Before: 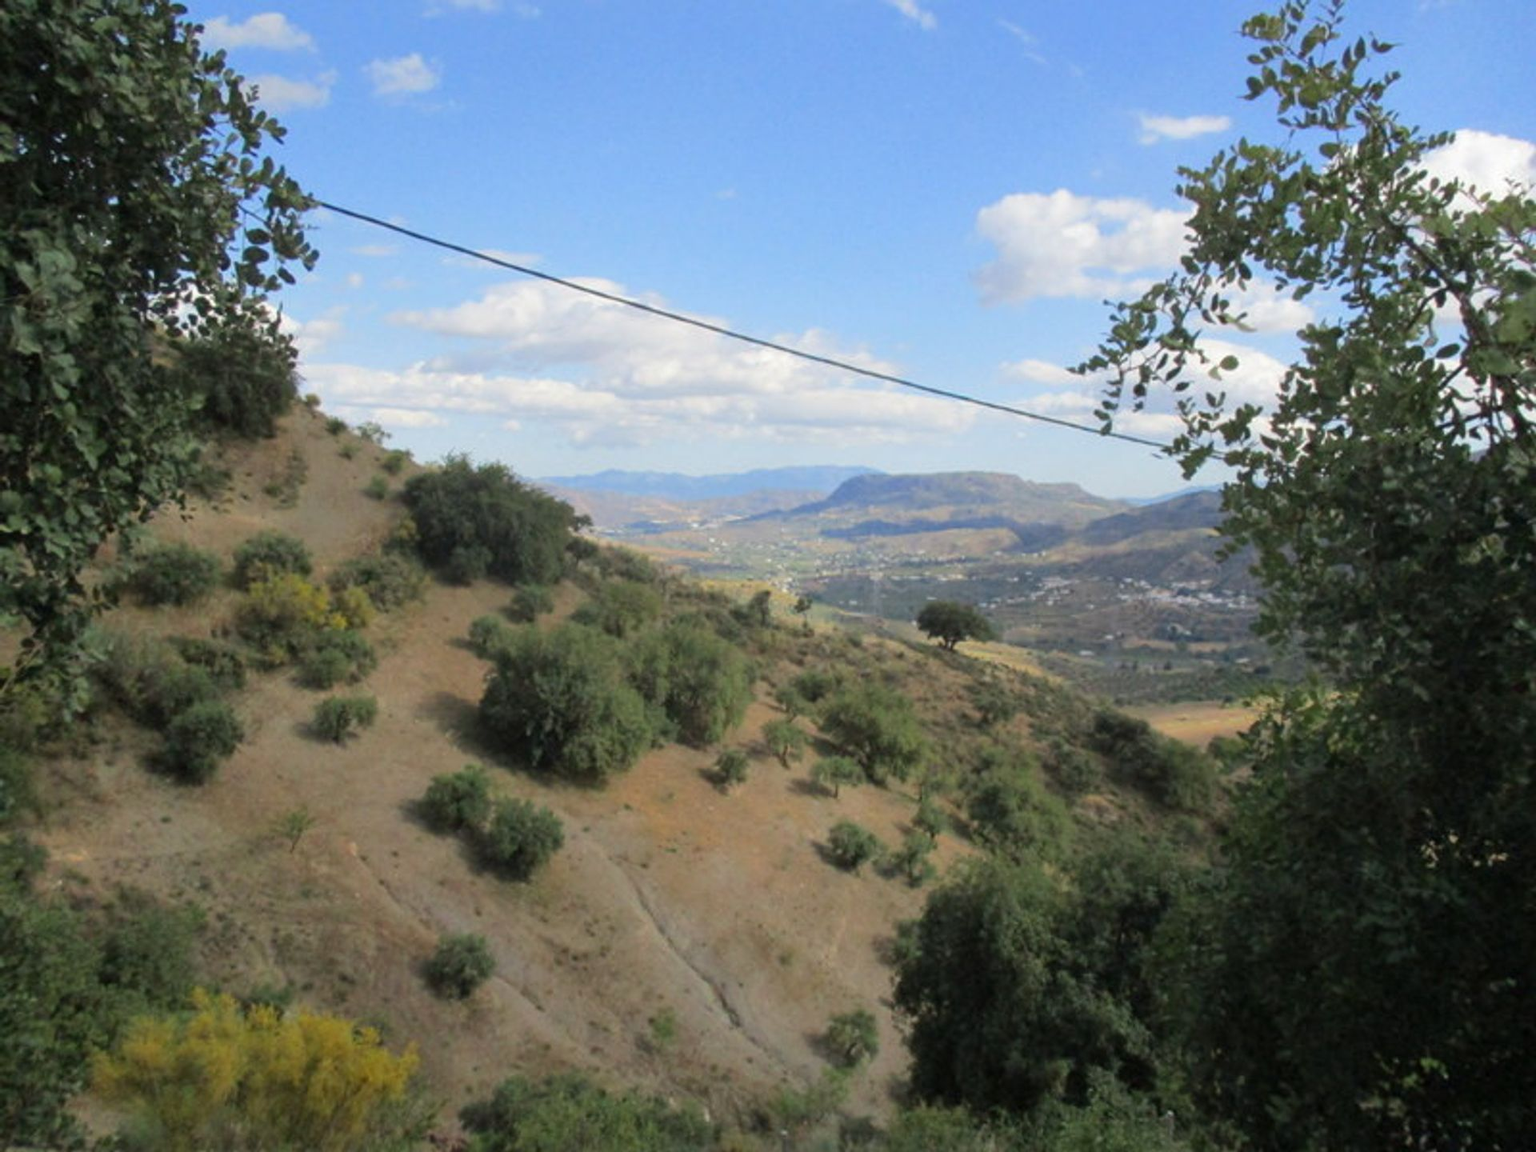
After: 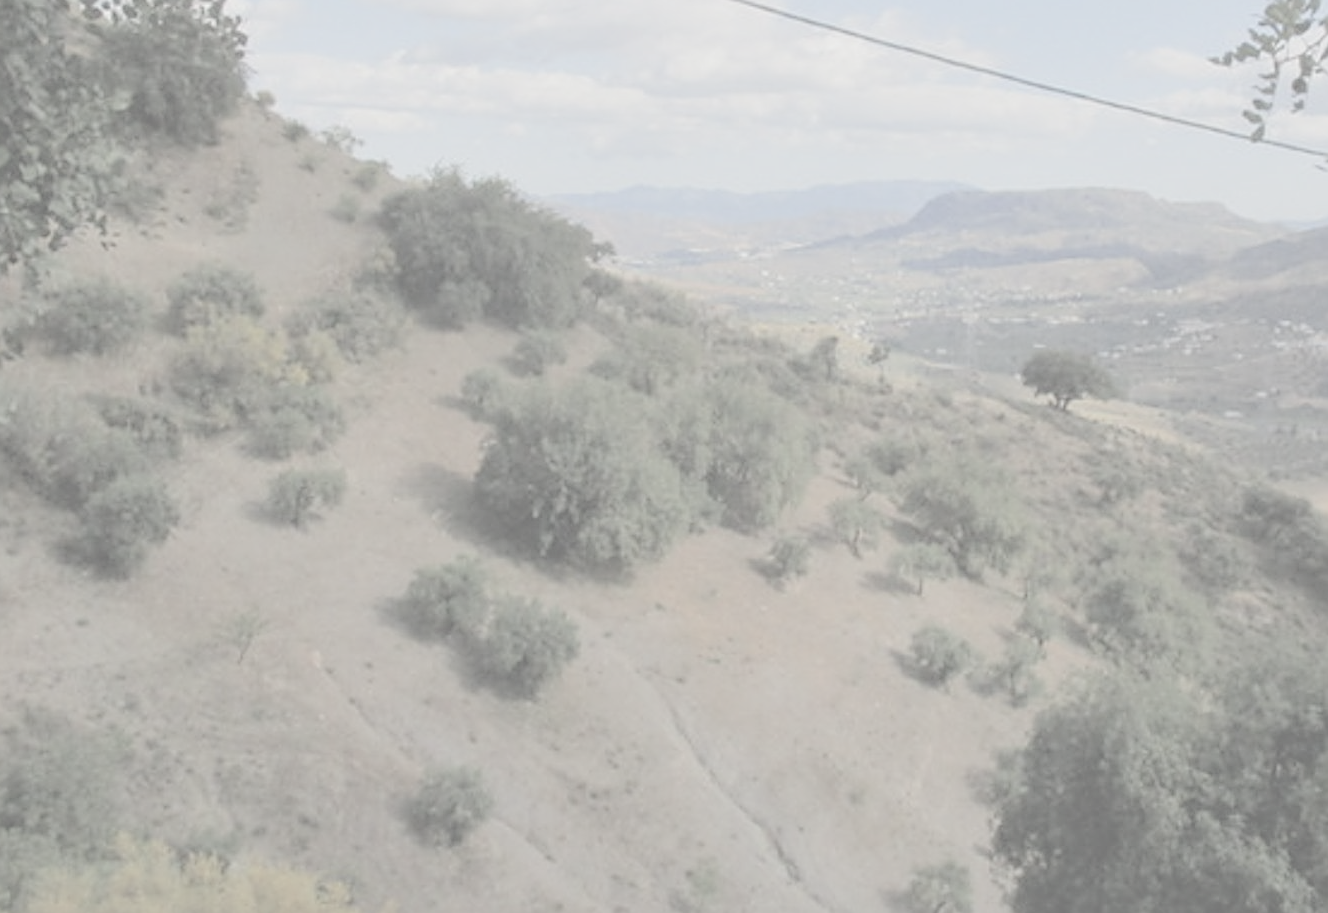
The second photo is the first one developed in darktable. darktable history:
crop: left 6.529%, top 27.964%, right 24.257%, bottom 8.622%
sharpen: on, module defaults
contrast brightness saturation: contrast -0.308, brightness 0.767, saturation -0.782
